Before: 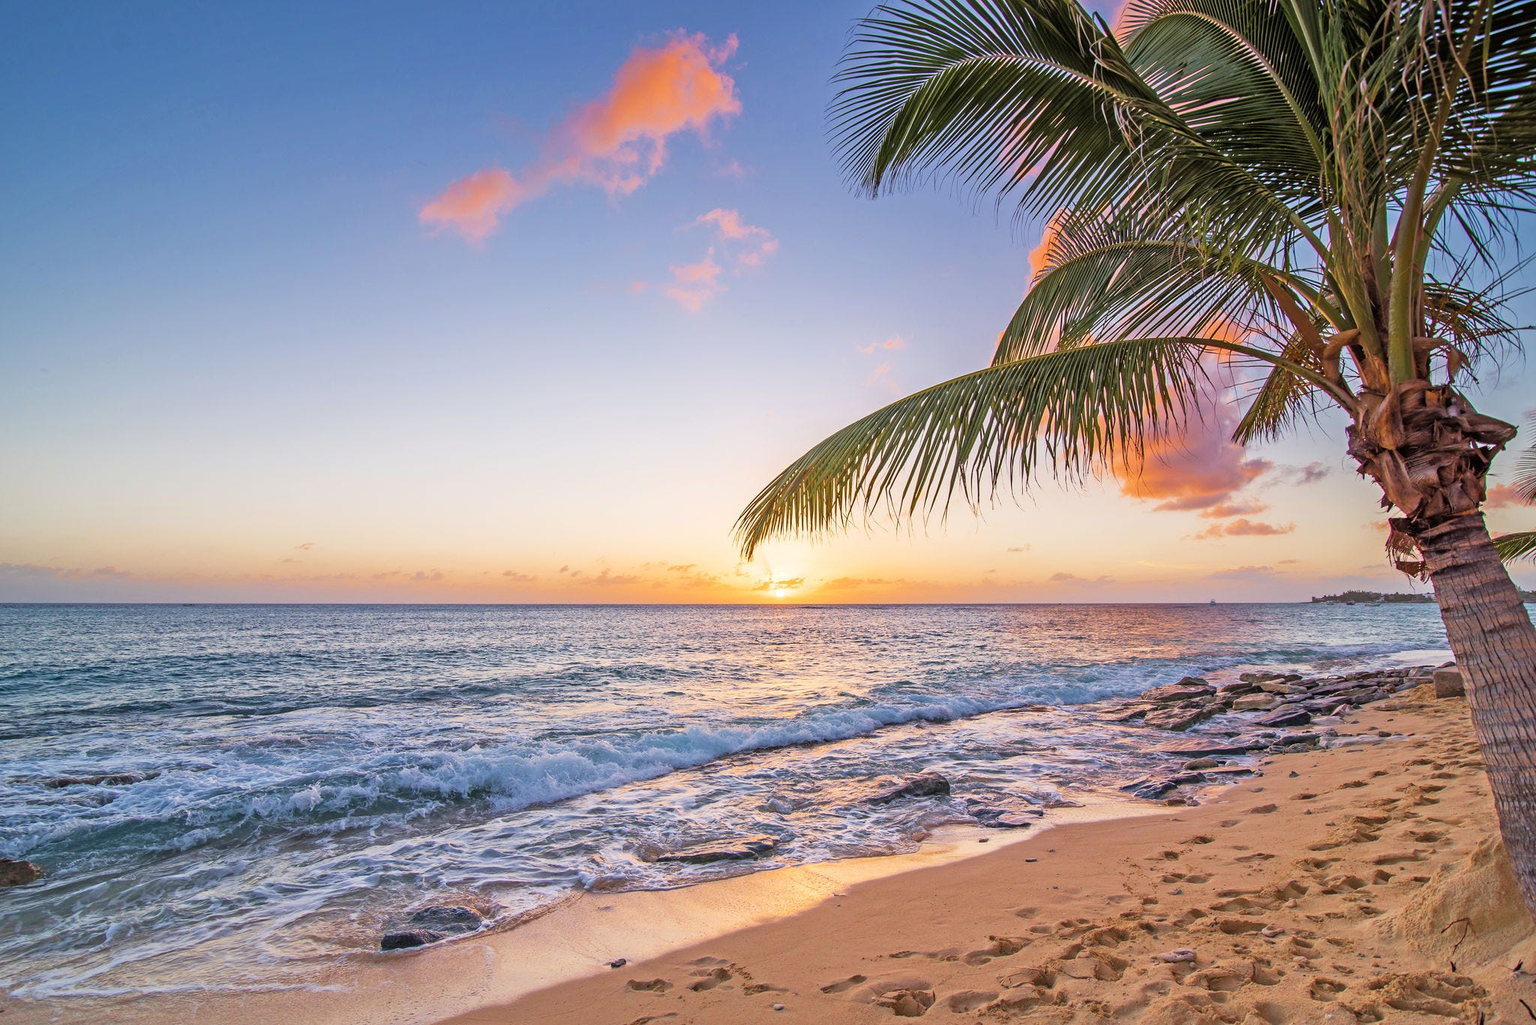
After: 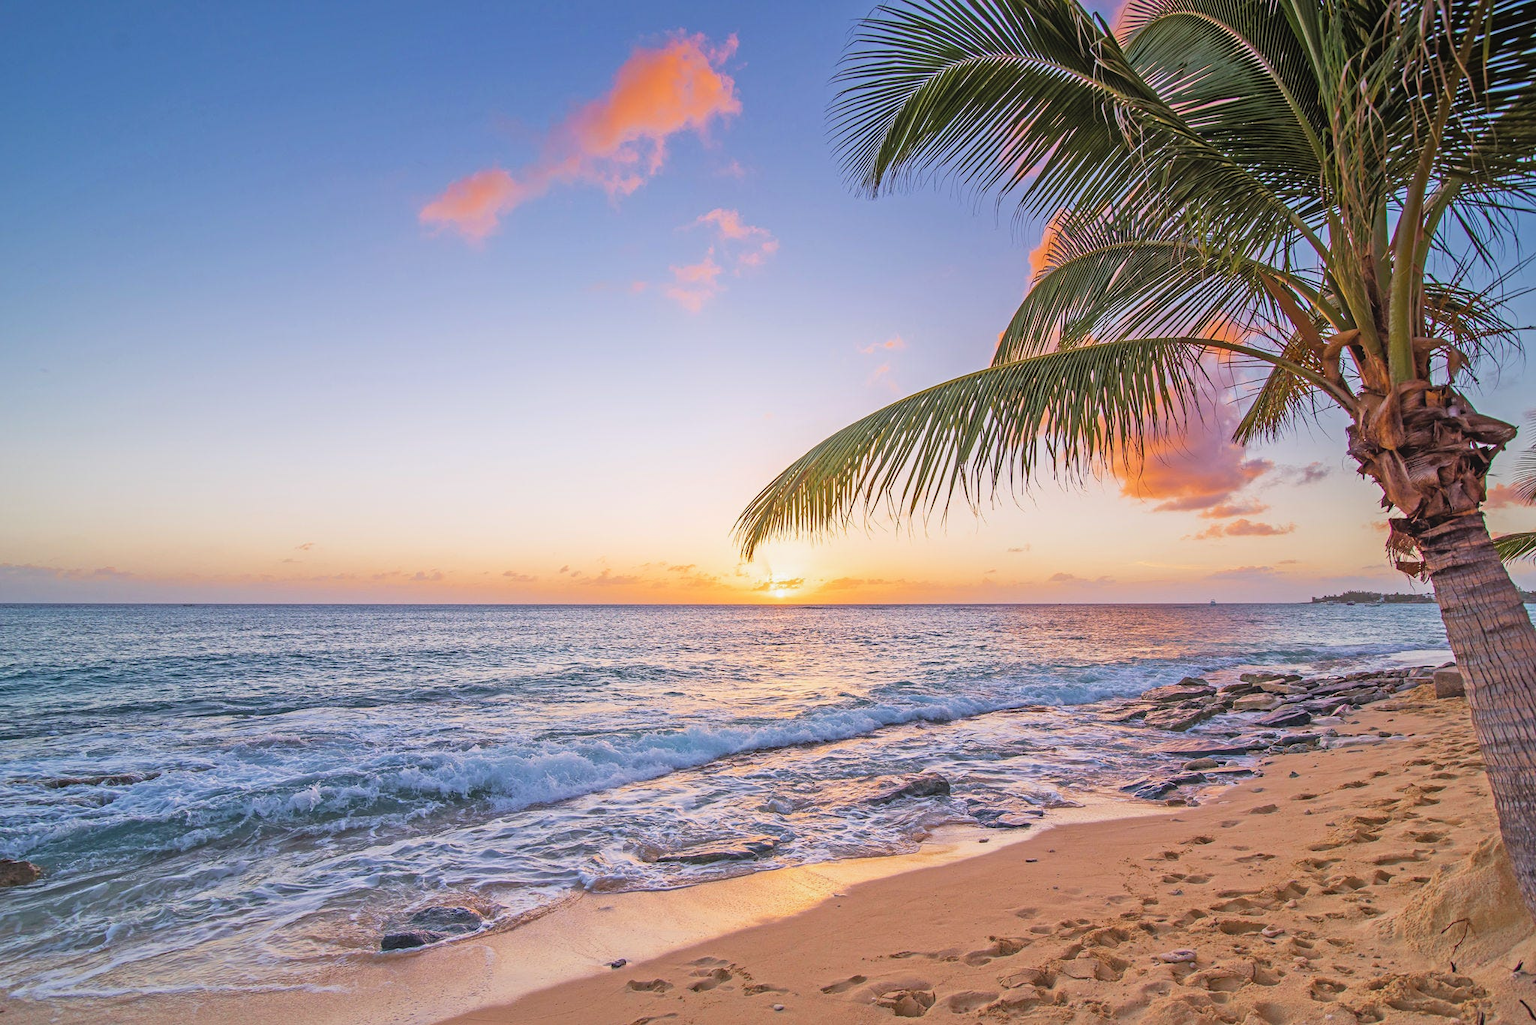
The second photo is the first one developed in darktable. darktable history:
contrast equalizer: y [[0.439, 0.44, 0.442, 0.457, 0.493, 0.498], [0.5 ×6], [0.5 ×6], [0 ×6], [0 ×6]], mix 0.59
white balance: red 1.004, blue 1.024
